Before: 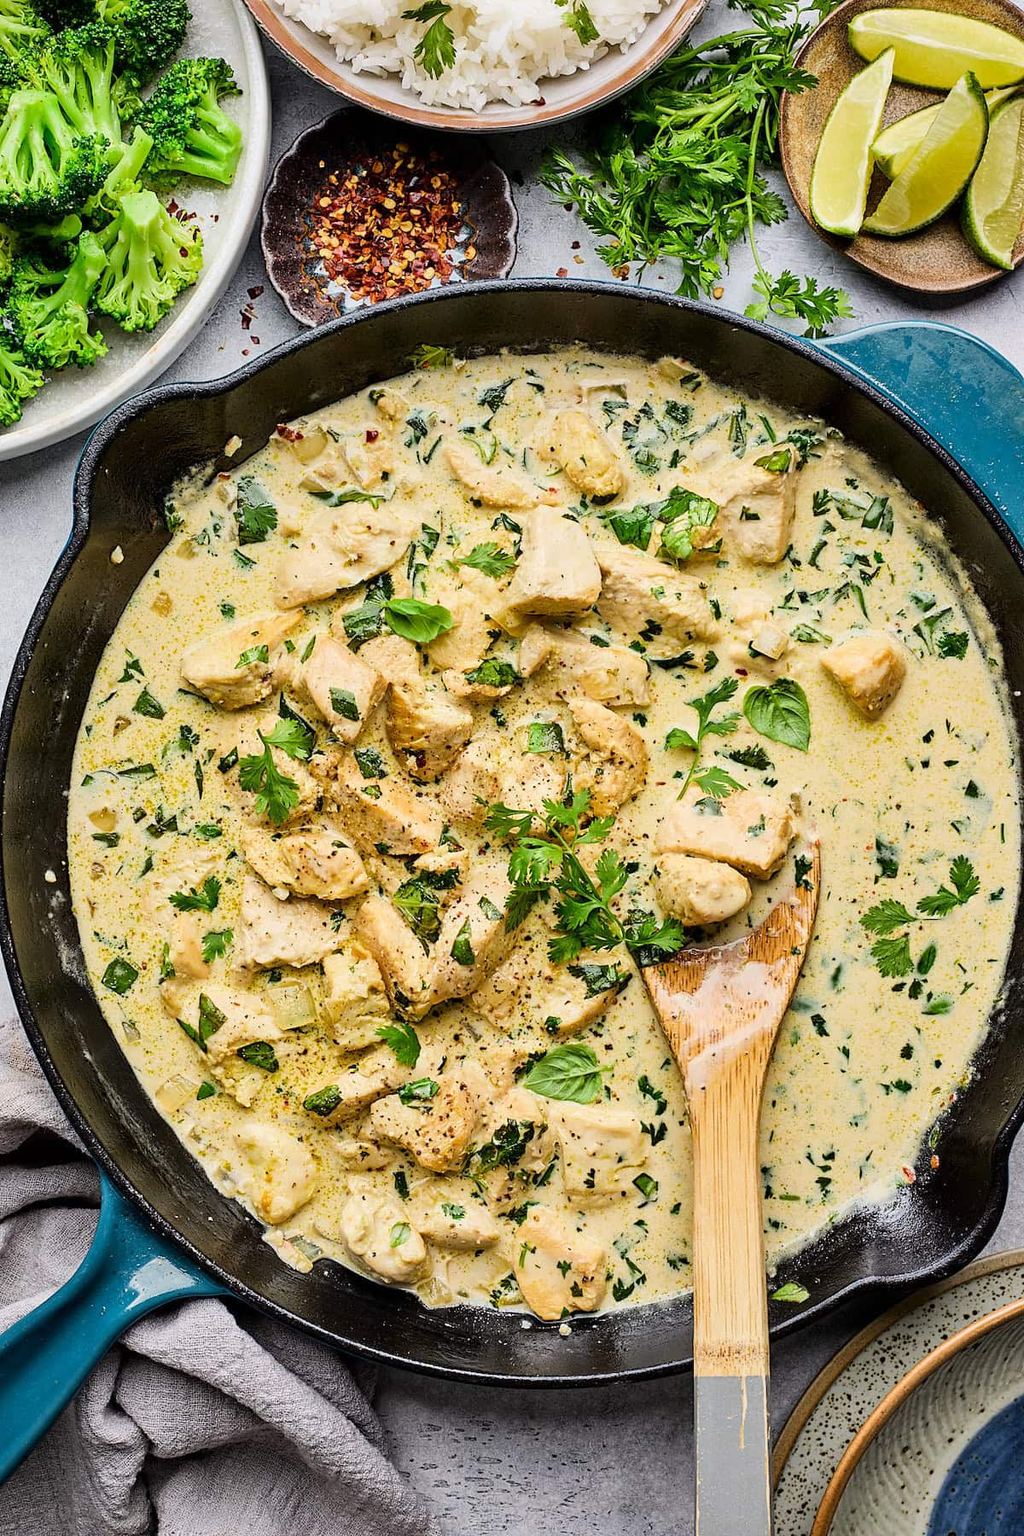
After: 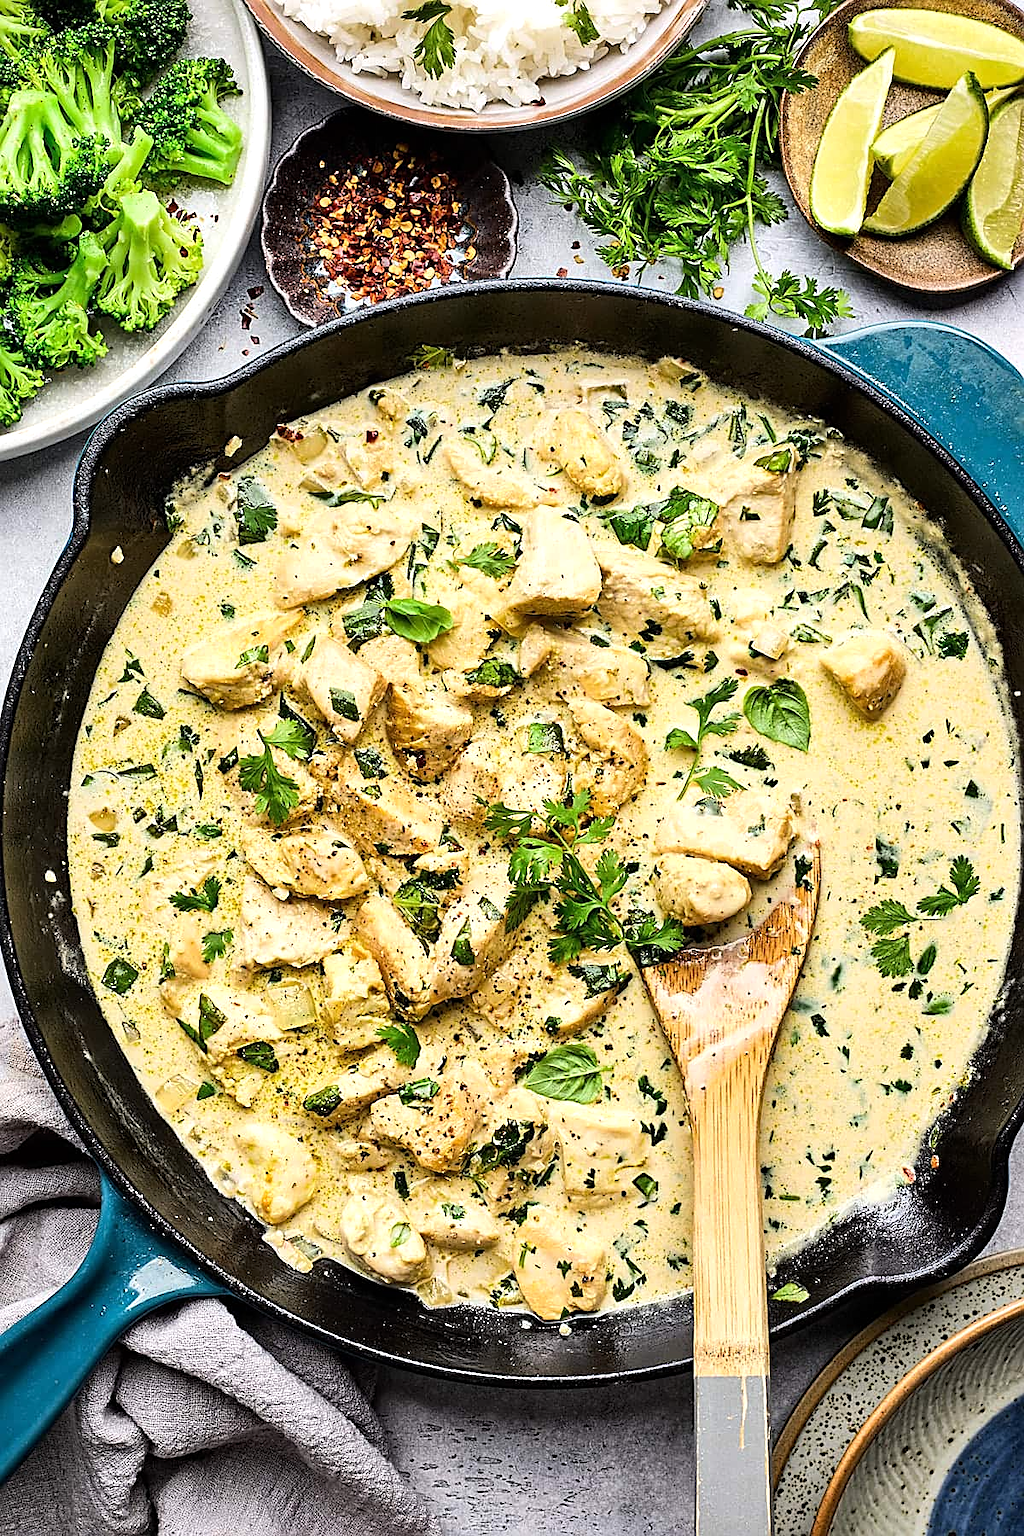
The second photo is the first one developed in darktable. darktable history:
sharpen: on, module defaults
tone equalizer: -8 EV -0.425 EV, -7 EV -0.367 EV, -6 EV -0.322 EV, -5 EV -0.222 EV, -3 EV 0.188 EV, -2 EV 0.361 EV, -1 EV 0.405 EV, +0 EV 0.433 EV, edges refinement/feathering 500, mask exposure compensation -1.57 EV, preserve details no
